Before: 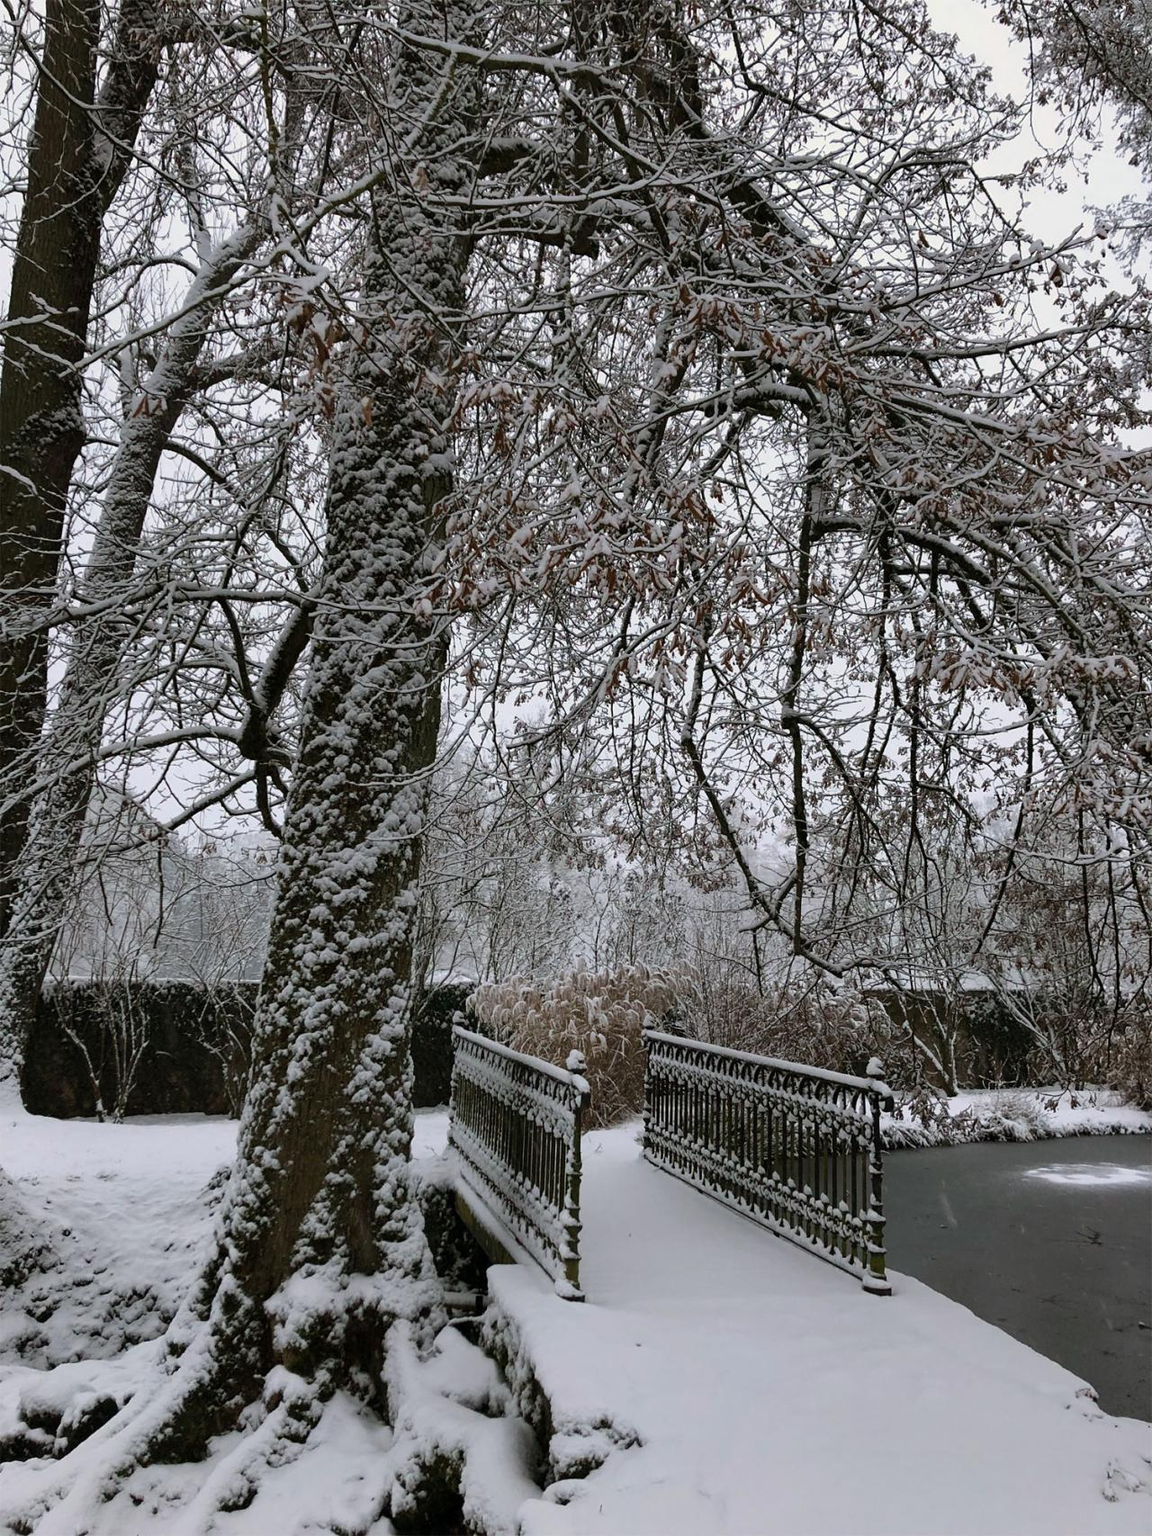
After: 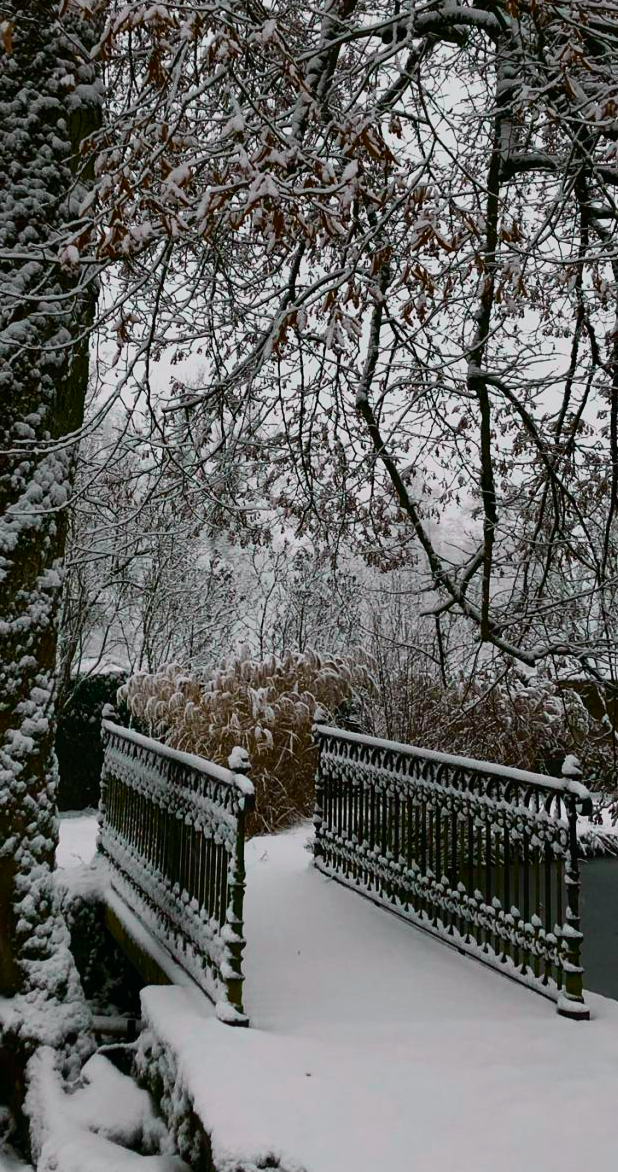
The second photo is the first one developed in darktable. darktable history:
exposure: black level correction 0, exposure -0.721 EV, compensate highlight preservation false
crop: left 31.379%, top 24.658%, right 20.326%, bottom 6.628%
tone equalizer: on, module defaults
tone curve: curves: ch0 [(0, 0.003) (0.044, 0.032) (0.12, 0.089) (0.197, 0.168) (0.281, 0.273) (0.468, 0.548) (0.588, 0.71) (0.701, 0.815) (0.86, 0.922) (1, 0.982)]; ch1 [(0, 0) (0.247, 0.215) (0.433, 0.382) (0.466, 0.426) (0.493, 0.481) (0.501, 0.5) (0.517, 0.524) (0.557, 0.582) (0.598, 0.651) (0.671, 0.735) (0.796, 0.85) (1, 1)]; ch2 [(0, 0) (0.249, 0.216) (0.357, 0.317) (0.448, 0.432) (0.478, 0.492) (0.498, 0.499) (0.517, 0.53) (0.537, 0.57) (0.569, 0.623) (0.61, 0.663) (0.706, 0.75) (0.808, 0.809) (0.991, 0.968)], color space Lab, independent channels, preserve colors none
